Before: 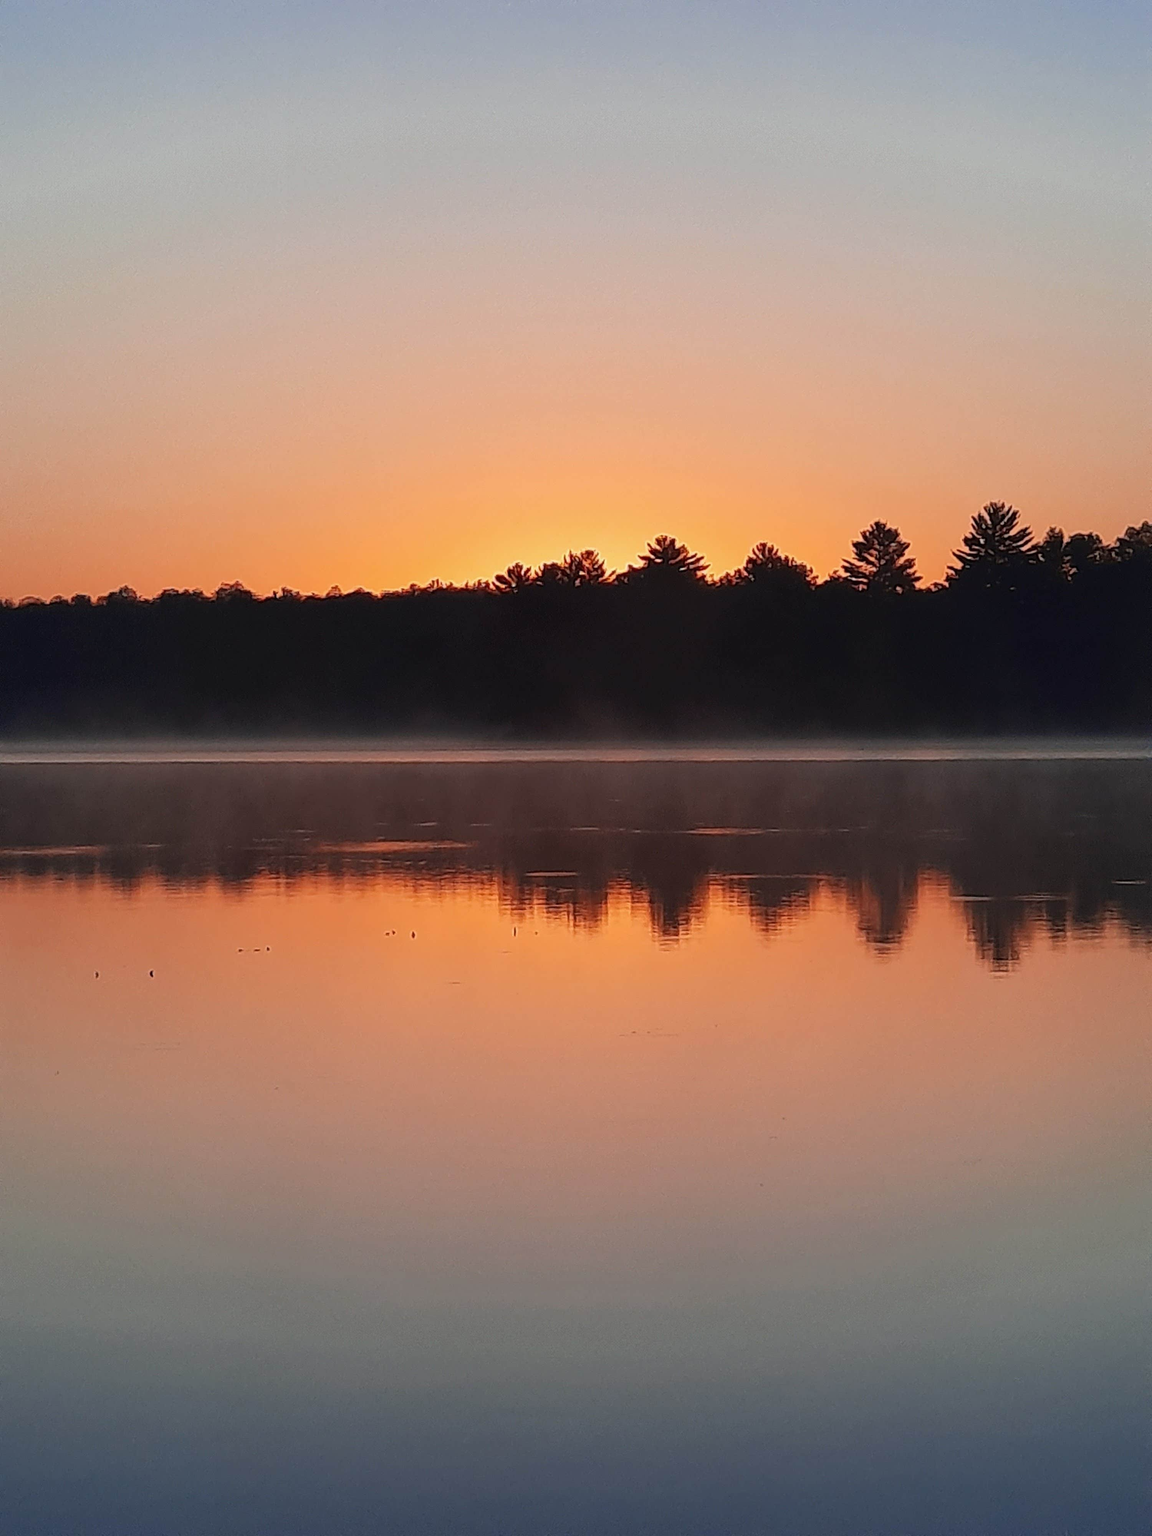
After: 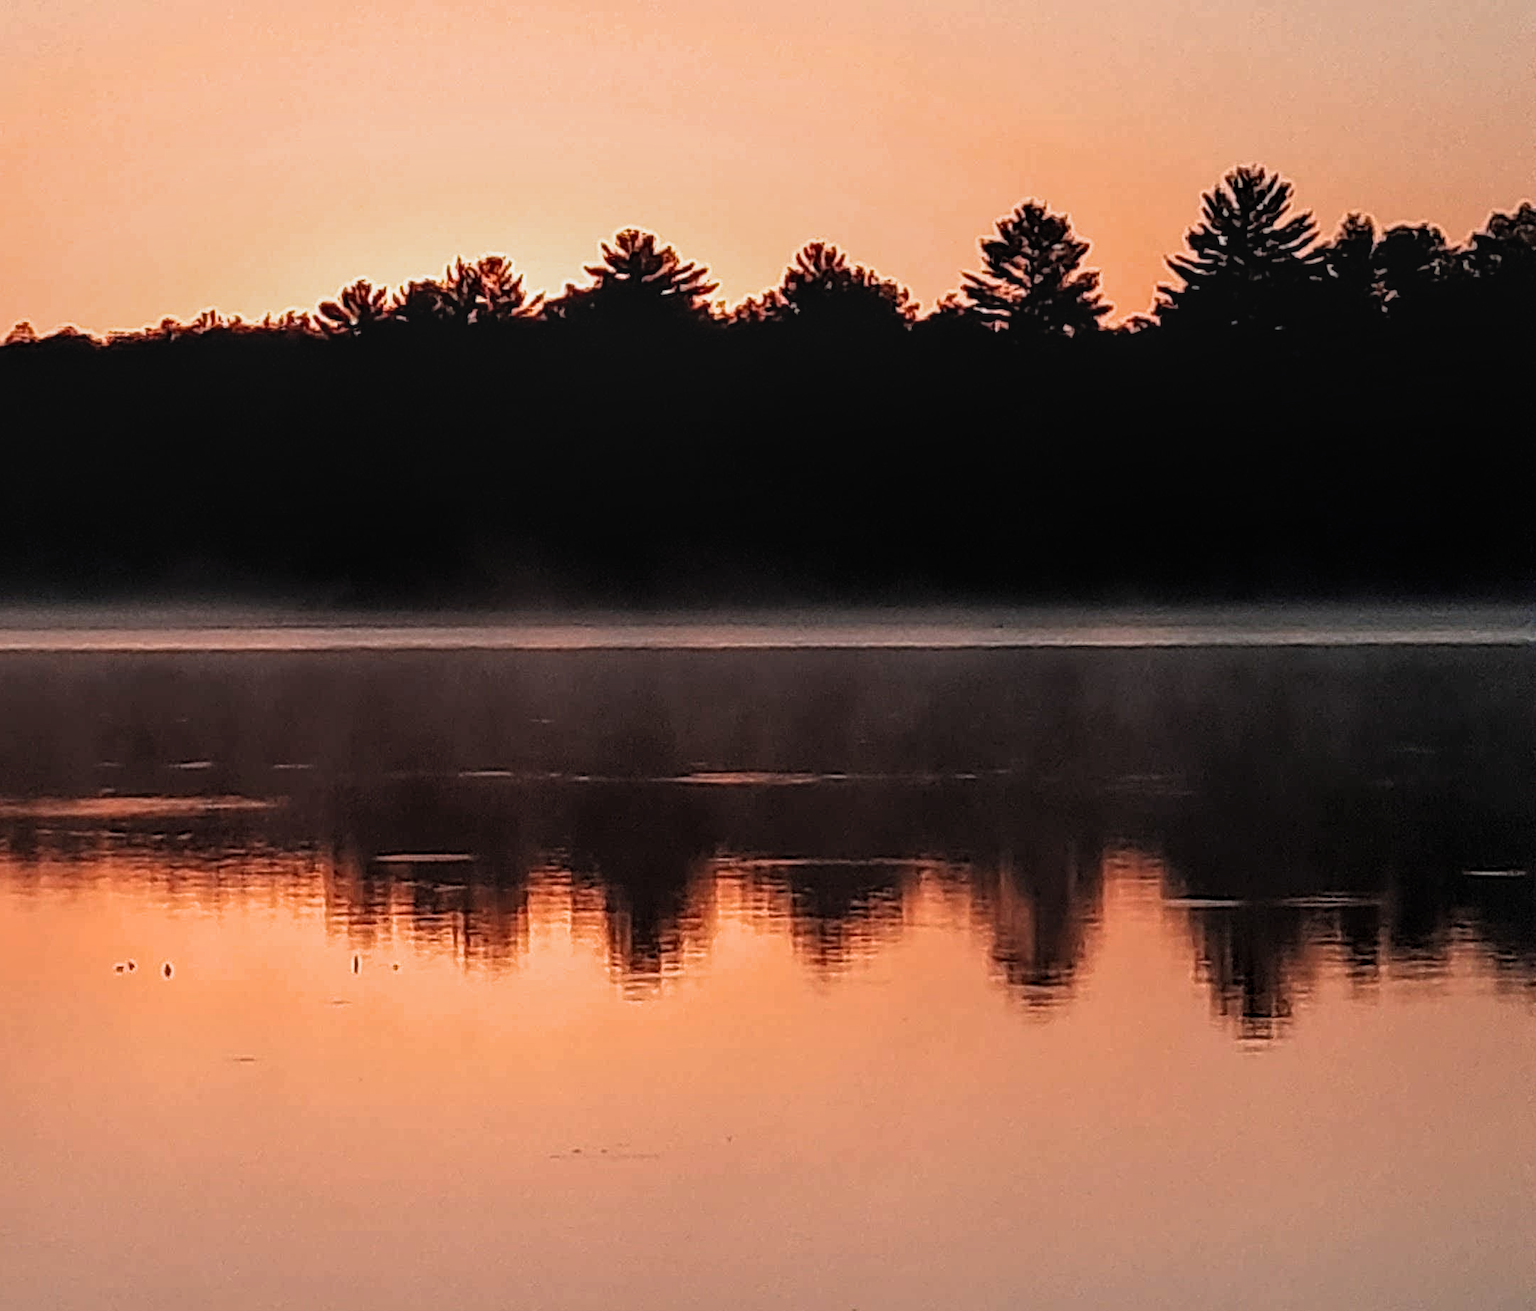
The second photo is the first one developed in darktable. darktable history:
filmic rgb: black relative exposure -8.23 EV, white relative exposure 2.2 EV, target white luminance 99.94%, hardness 7.12, latitude 75.63%, contrast 1.317, highlights saturation mix -2.7%, shadows ↔ highlights balance 30.58%, color science v6 (2022)
crop and rotate: left 28.084%, top 26.822%, bottom 27.121%
local contrast: on, module defaults
